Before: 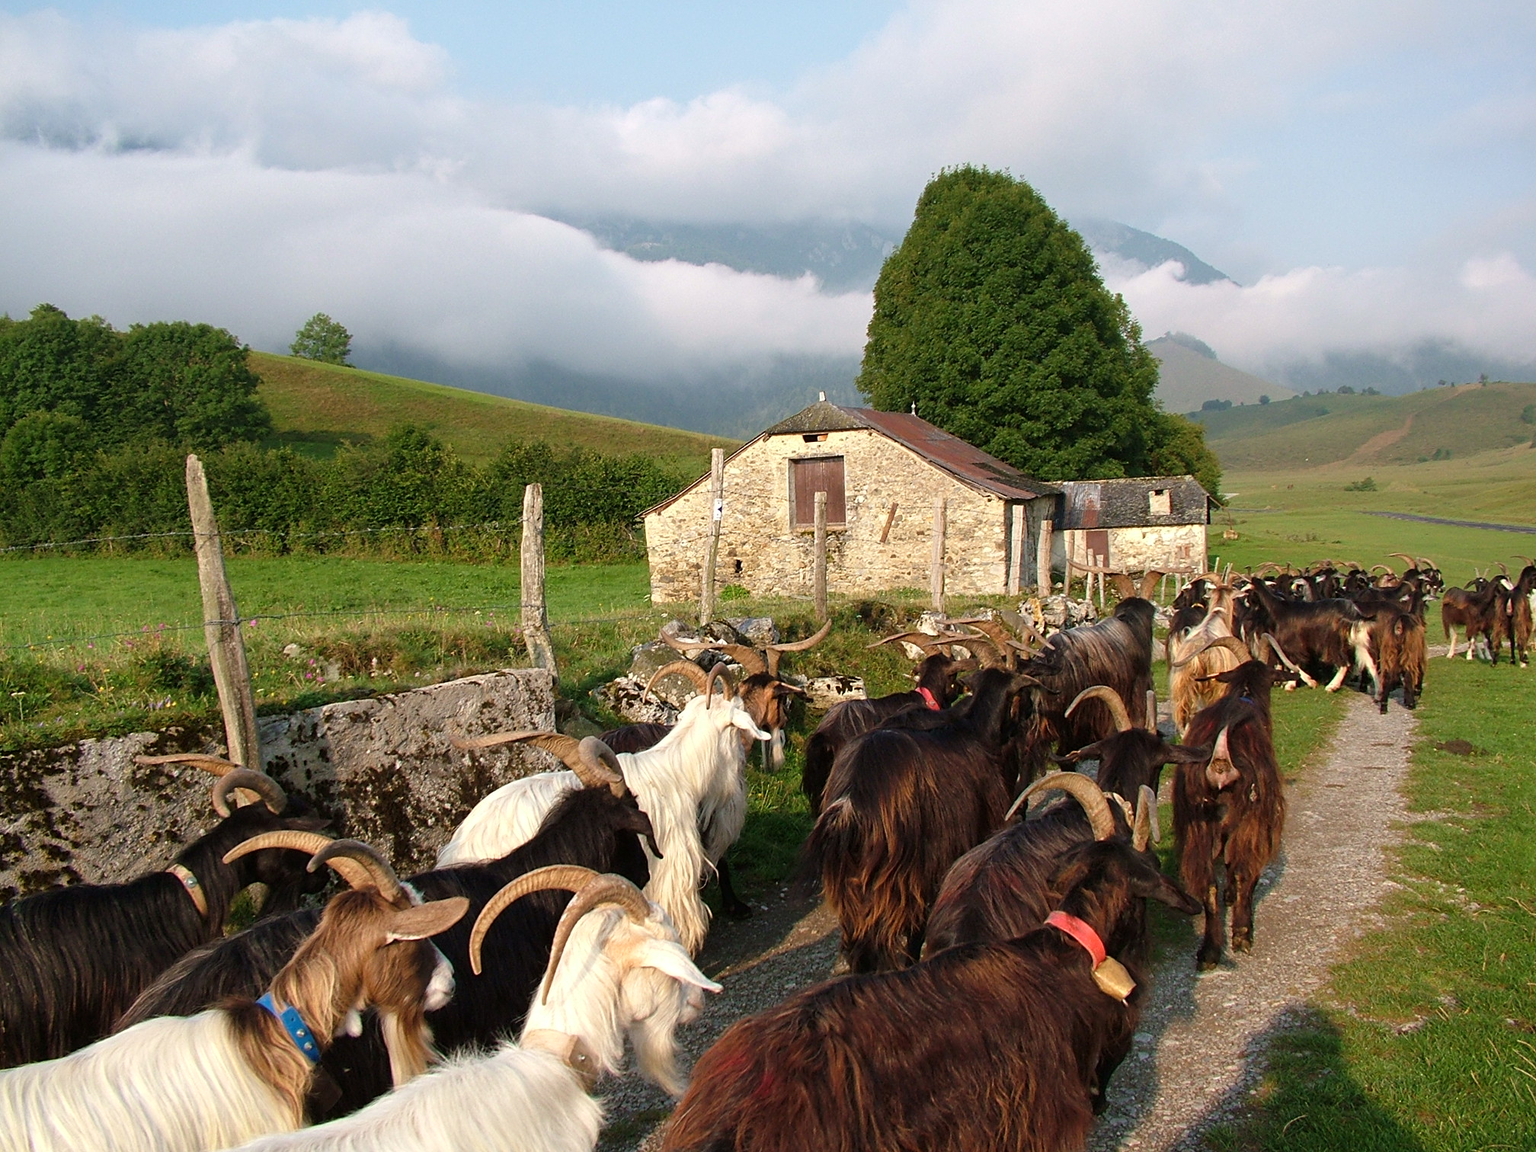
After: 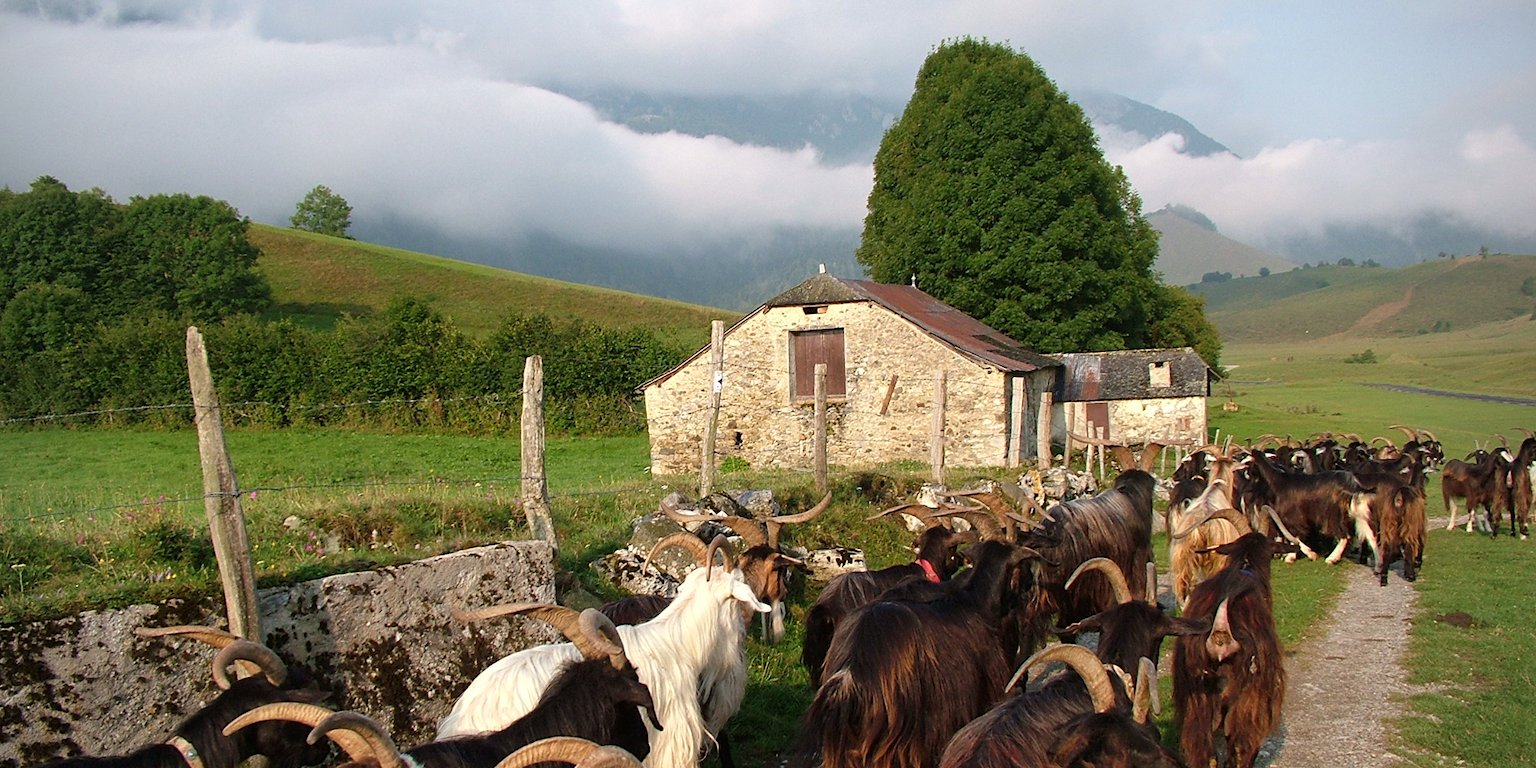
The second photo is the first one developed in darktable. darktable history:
crop: top 11.166%, bottom 22.168%
vignetting: fall-off radius 81.94%
